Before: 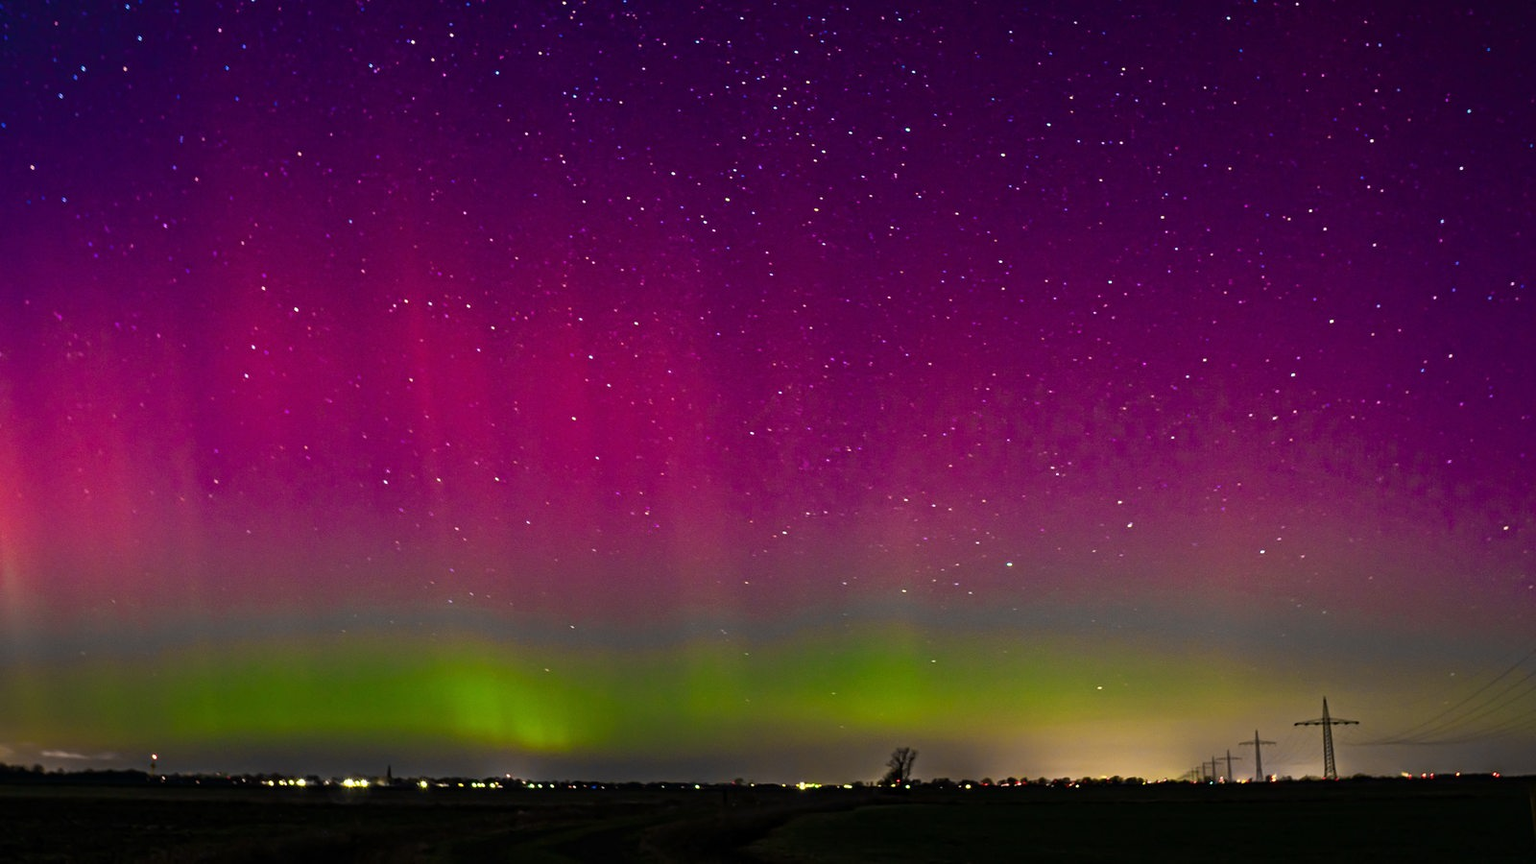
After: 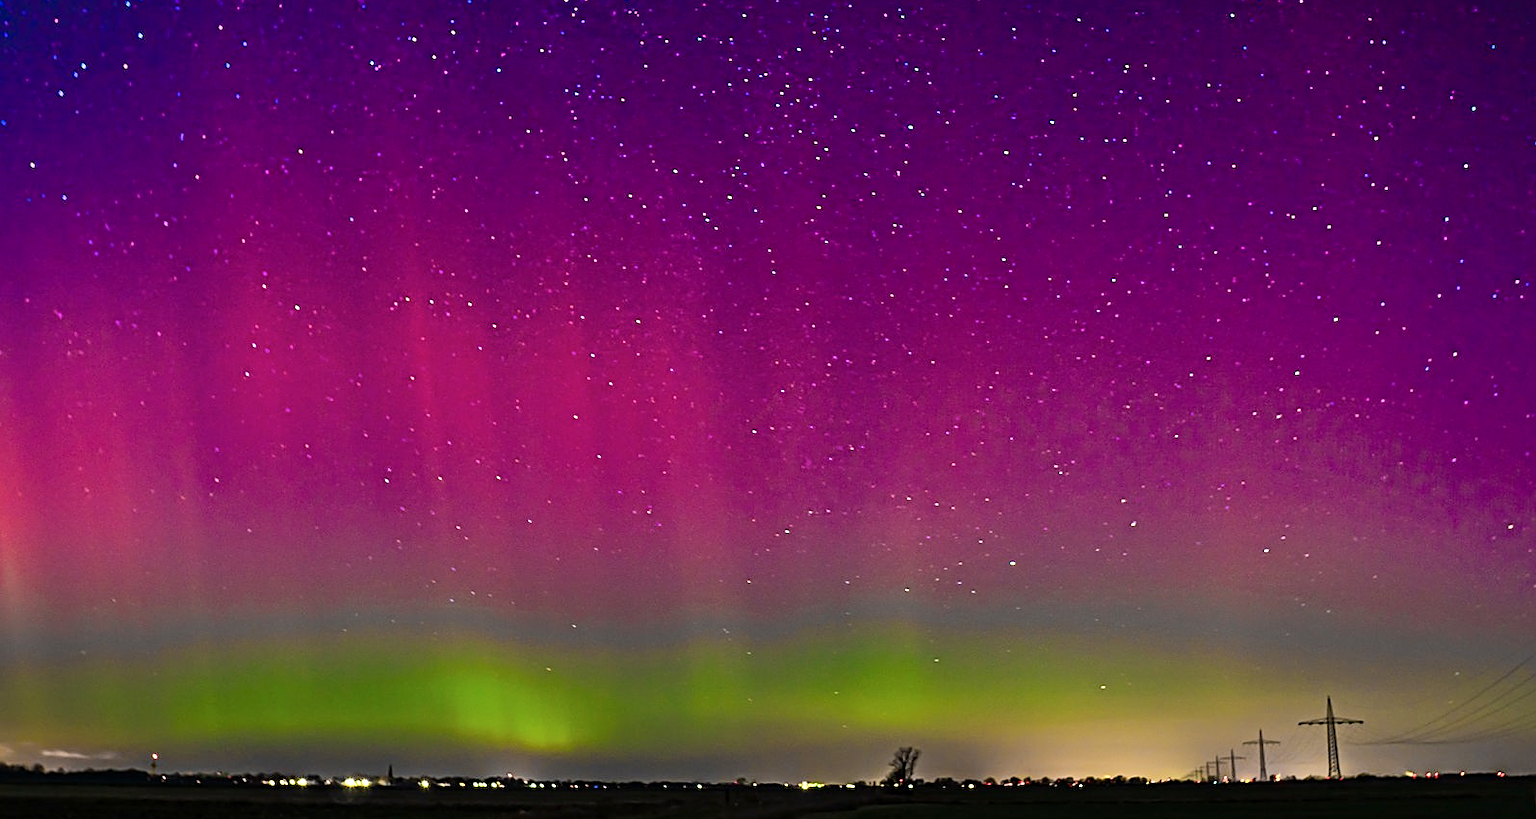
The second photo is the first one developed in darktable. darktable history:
sharpen: on, module defaults
shadows and highlights: soften with gaussian
crop: top 0.364%, right 0.263%, bottom 5.022%
